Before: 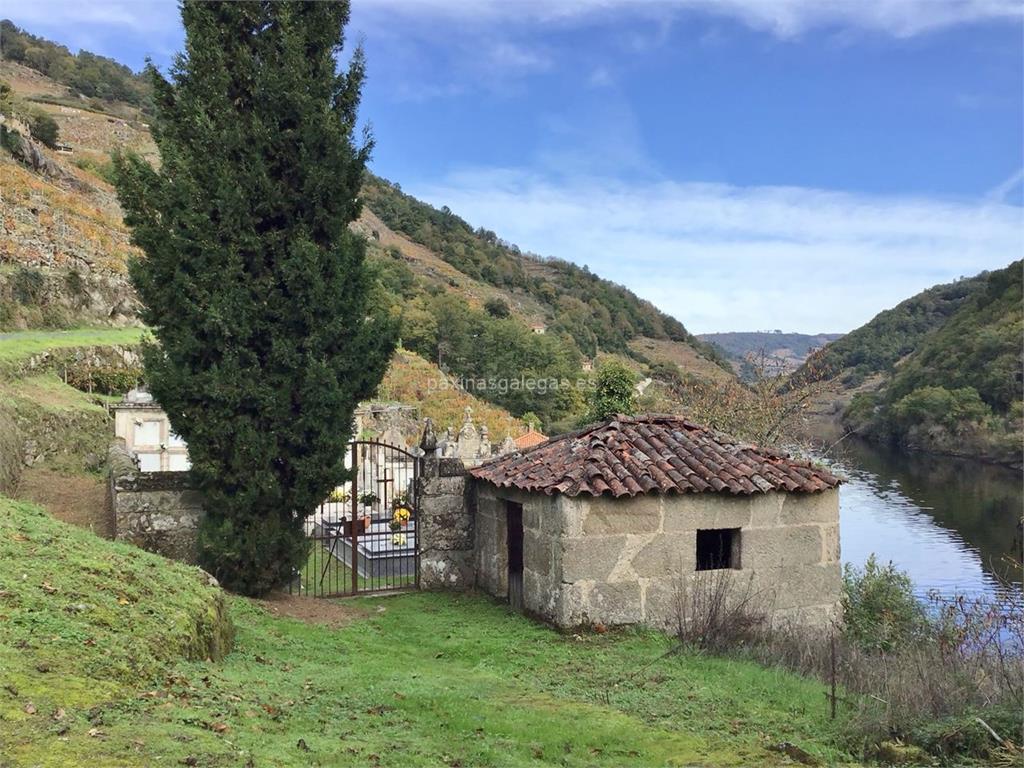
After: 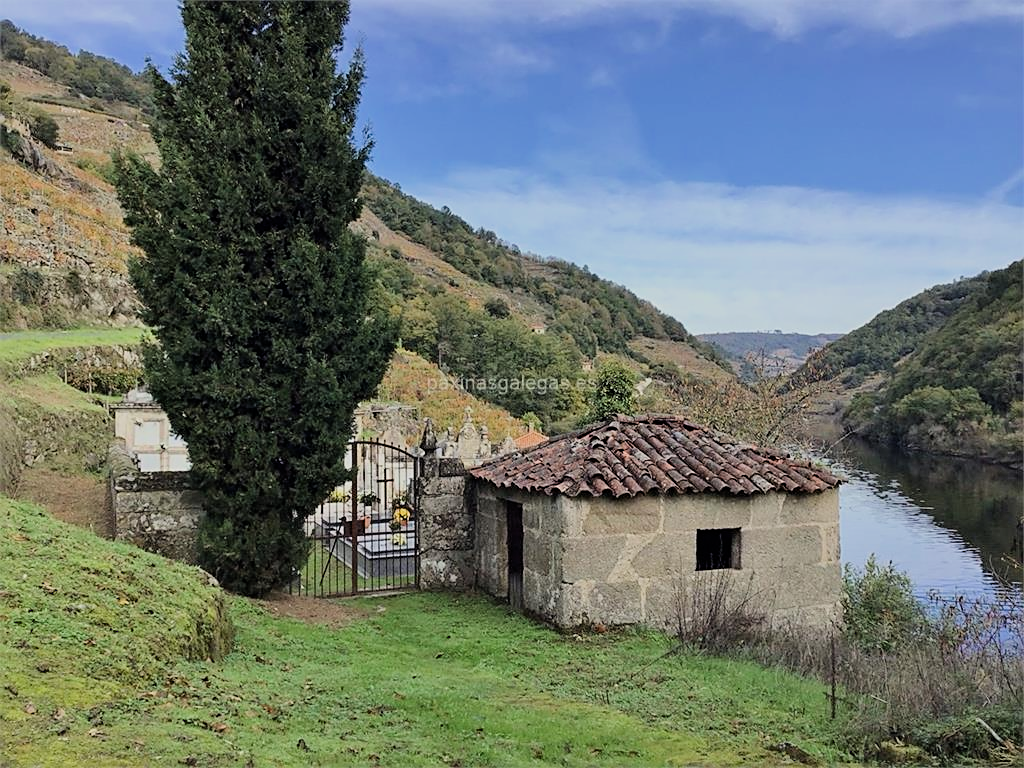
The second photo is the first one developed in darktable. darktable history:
sharpen: on, module defaults
filmic rgb: black relative exposure -7.65 EV, white relative exposure 4.56 EV, hardness 3.61, color science v6 (2022)
